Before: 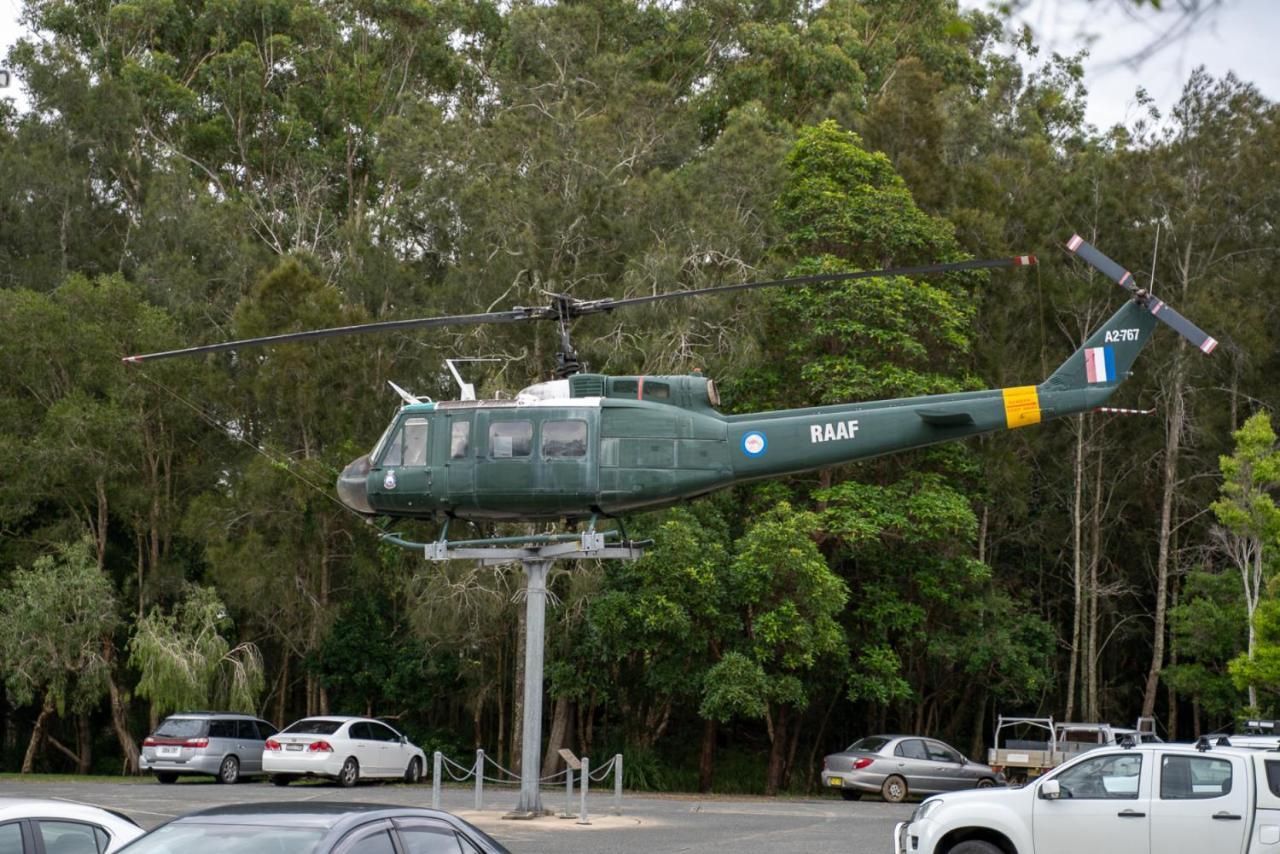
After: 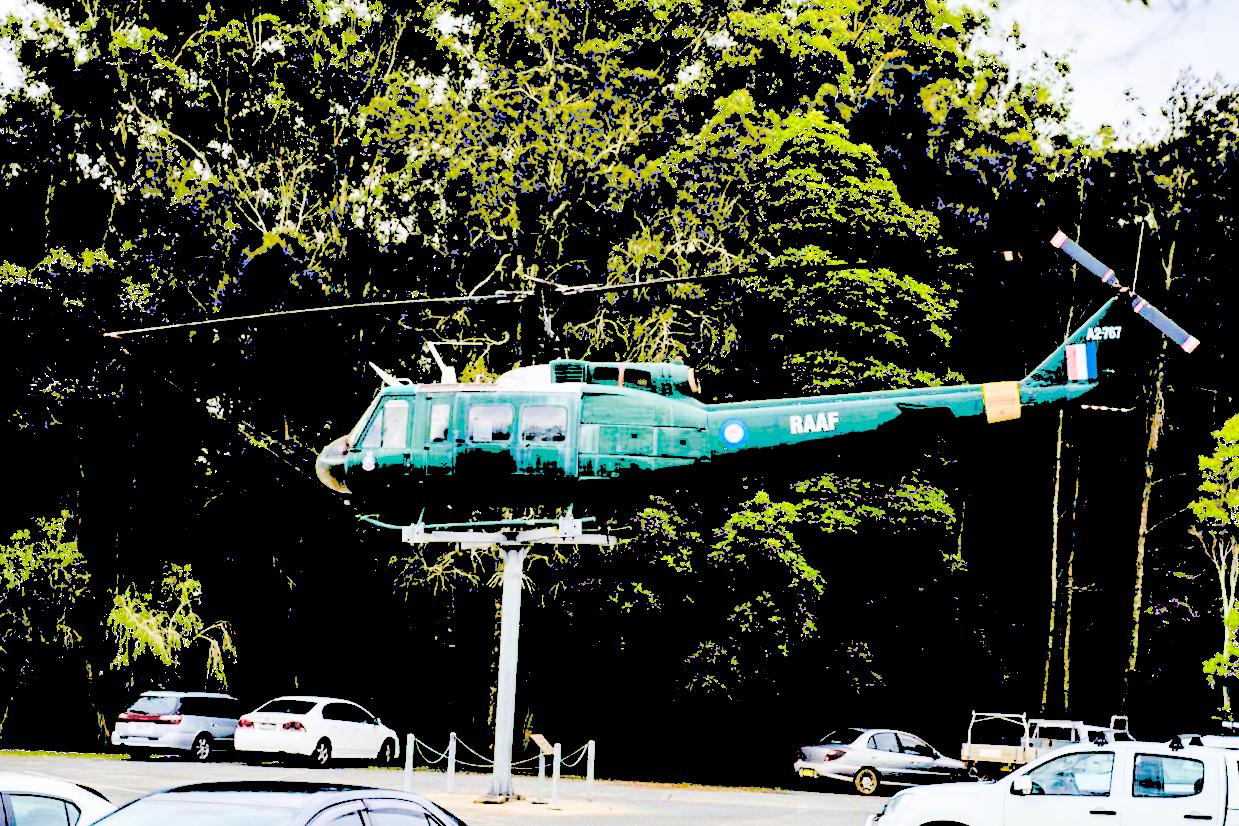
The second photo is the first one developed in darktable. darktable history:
filmic rgb: black relative exposure -16 EV, white relative exposure 7.99 EV, hardness 4.1, latitude 49.61%, contrast 0.504
crop and rotate: angle -1.27°
exposure: black level correction 0.099, exposure 2.967 EV, compensate highlight preservation false
